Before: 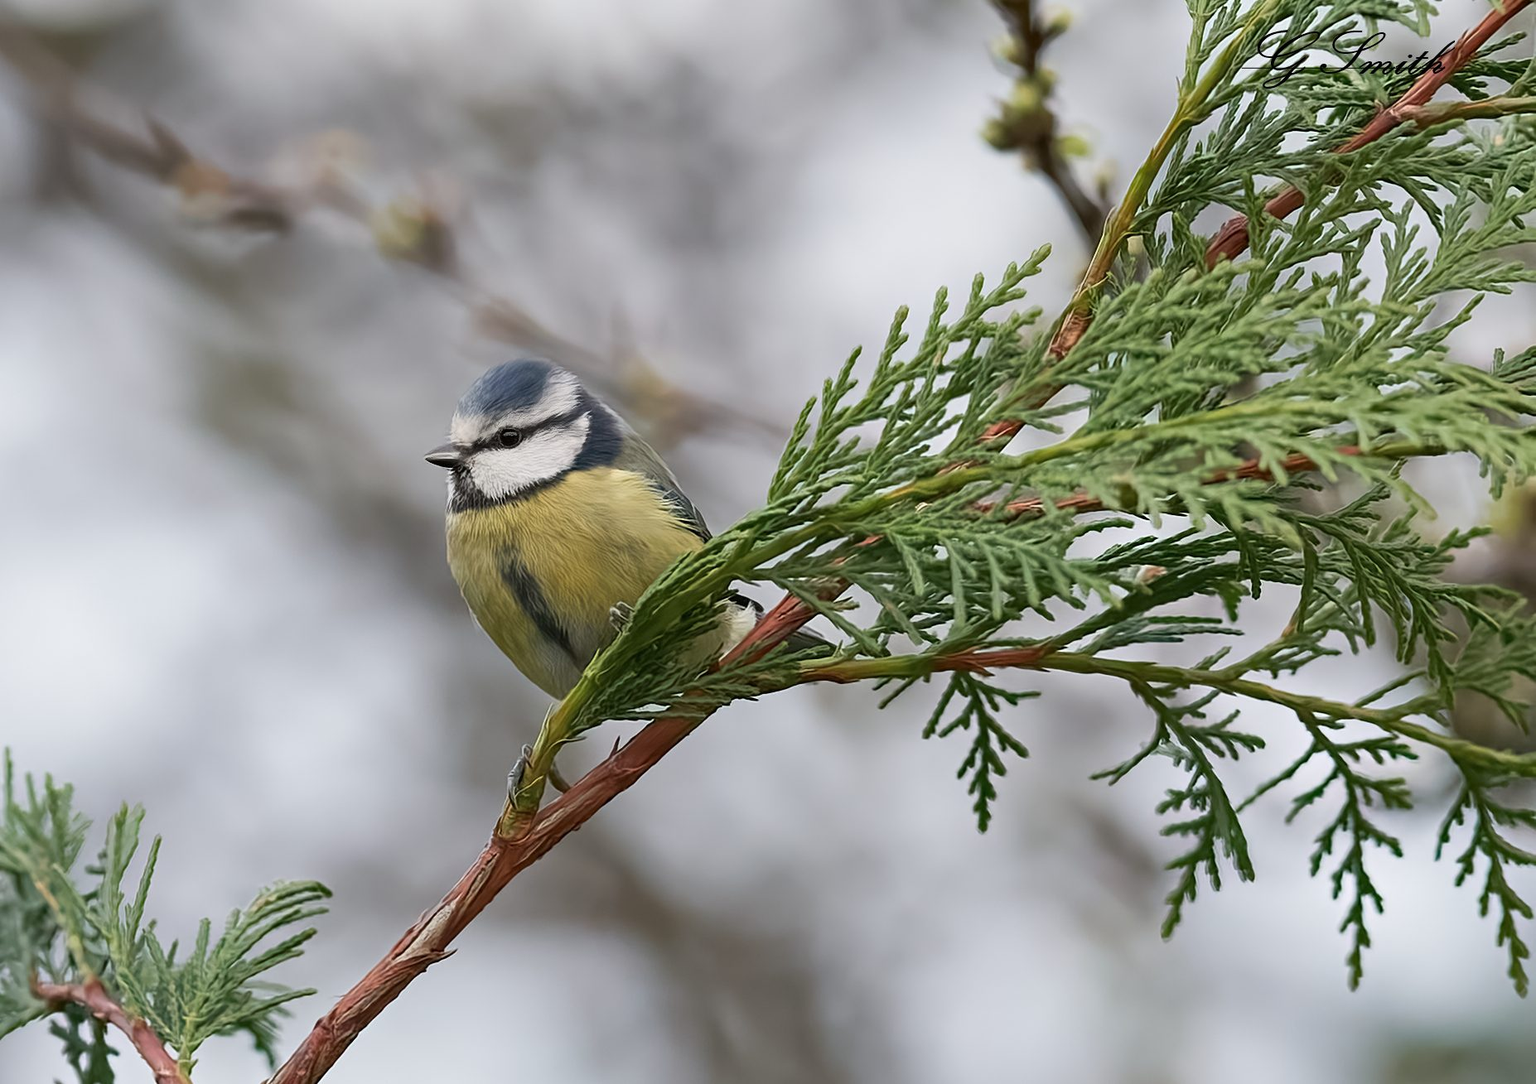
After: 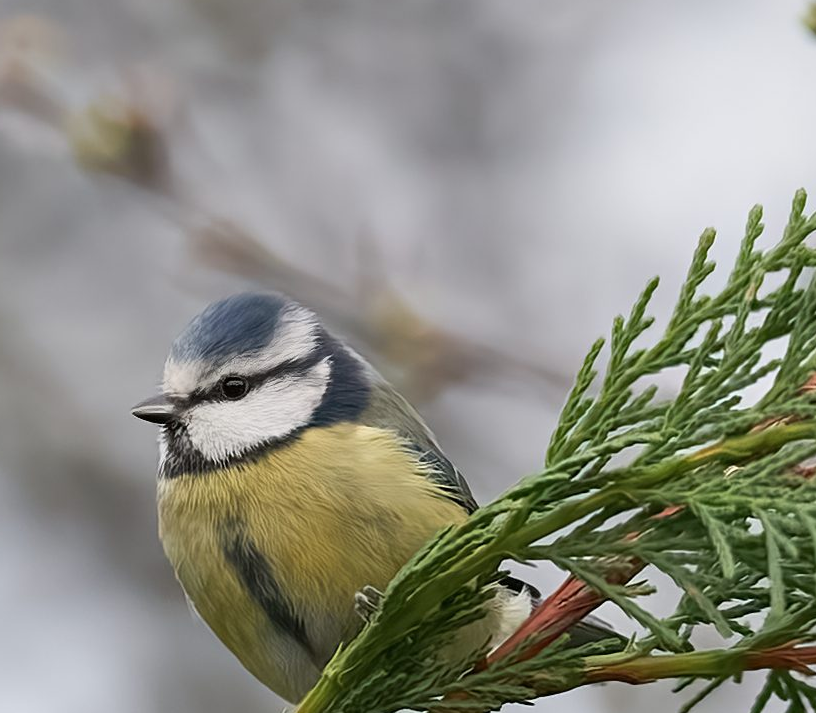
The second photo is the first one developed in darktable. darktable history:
crop: left 20.554%, top 10.835%, right 35.399%, bottom 34.665%
